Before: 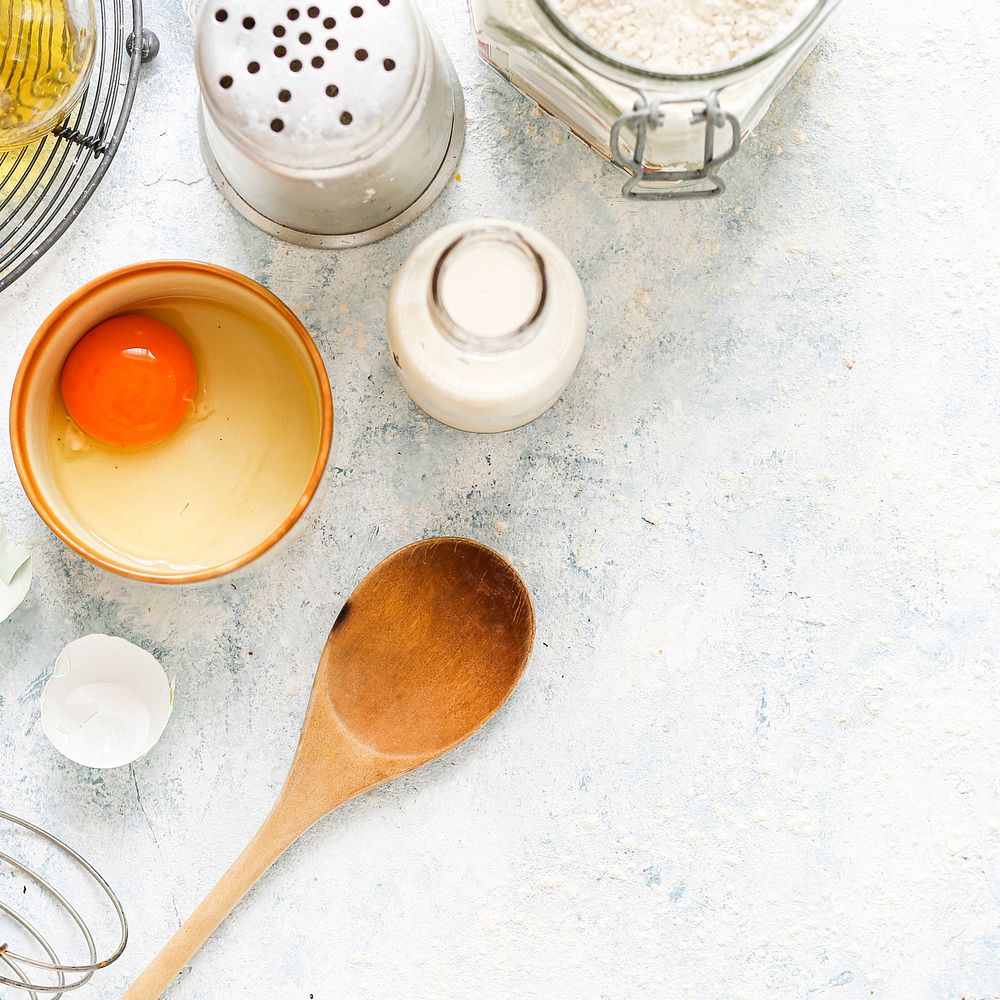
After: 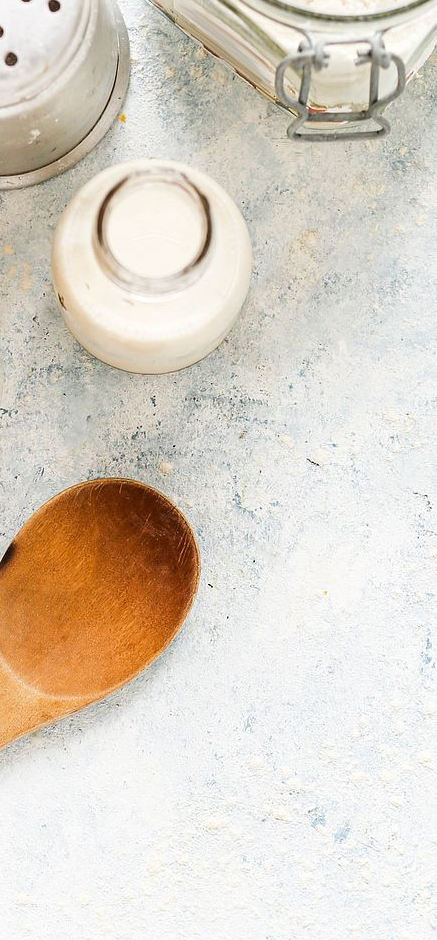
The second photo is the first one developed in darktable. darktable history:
crop: left 33.546%, top 5.986%, right 22.726%
